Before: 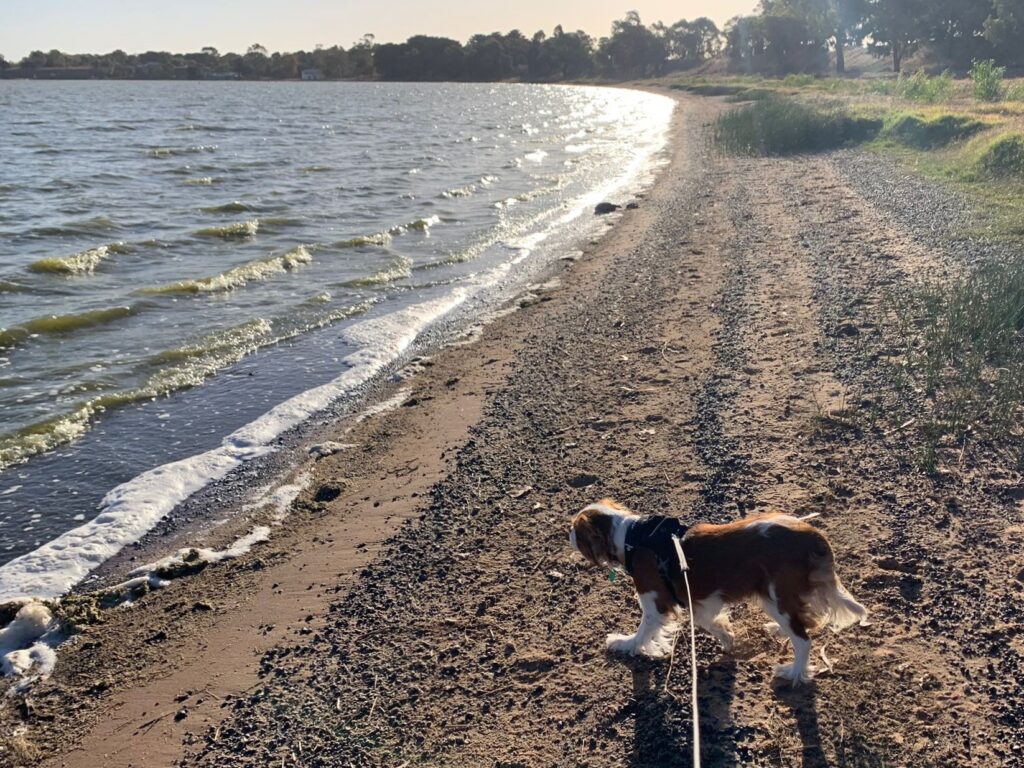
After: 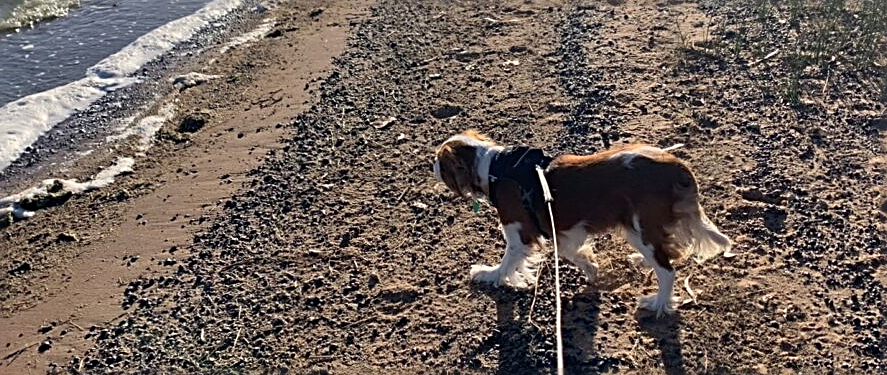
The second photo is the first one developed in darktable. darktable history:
sharpen: radius 2.531, amount 0.628
crop and rotate: left 13.306%, top 48.129%, bottom 2.928%
